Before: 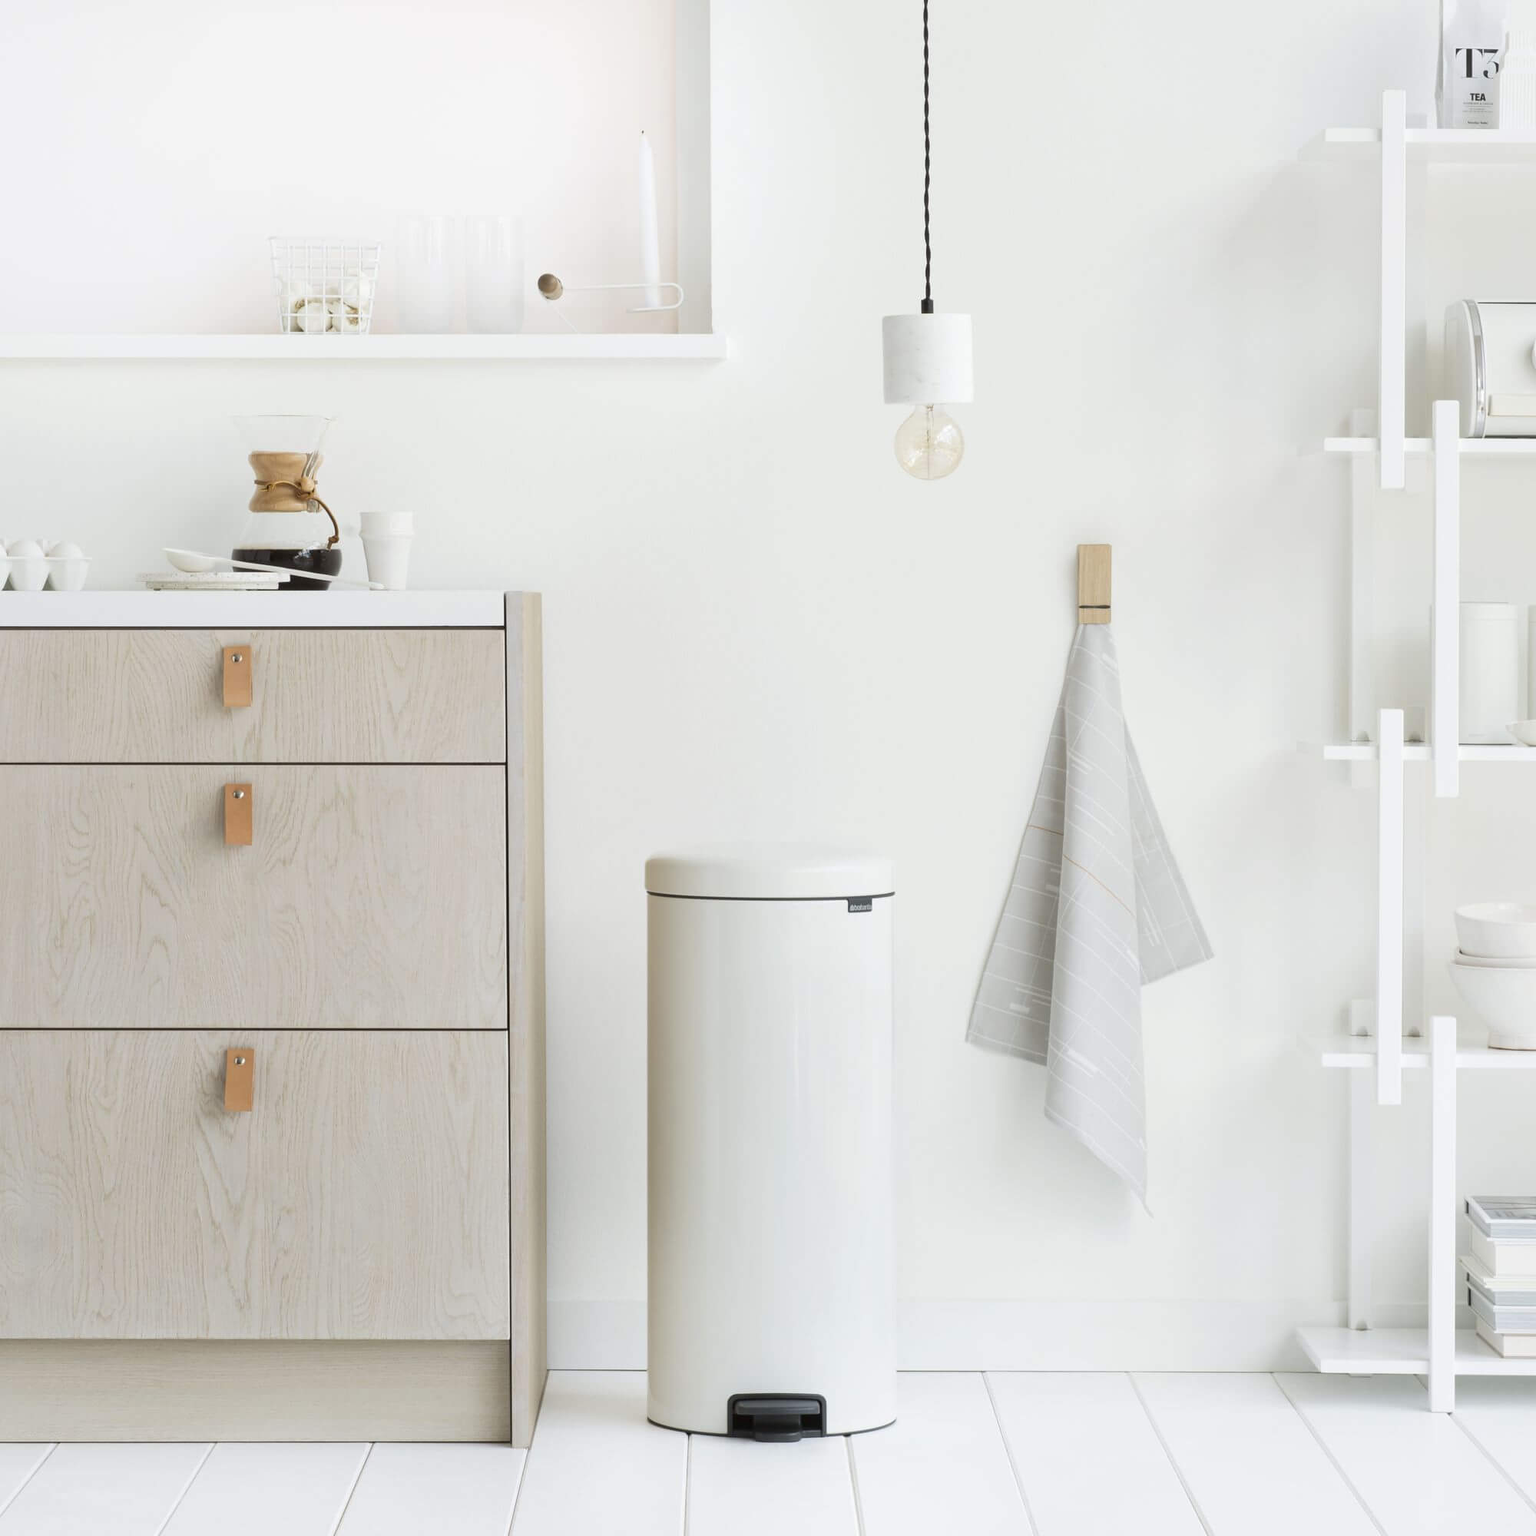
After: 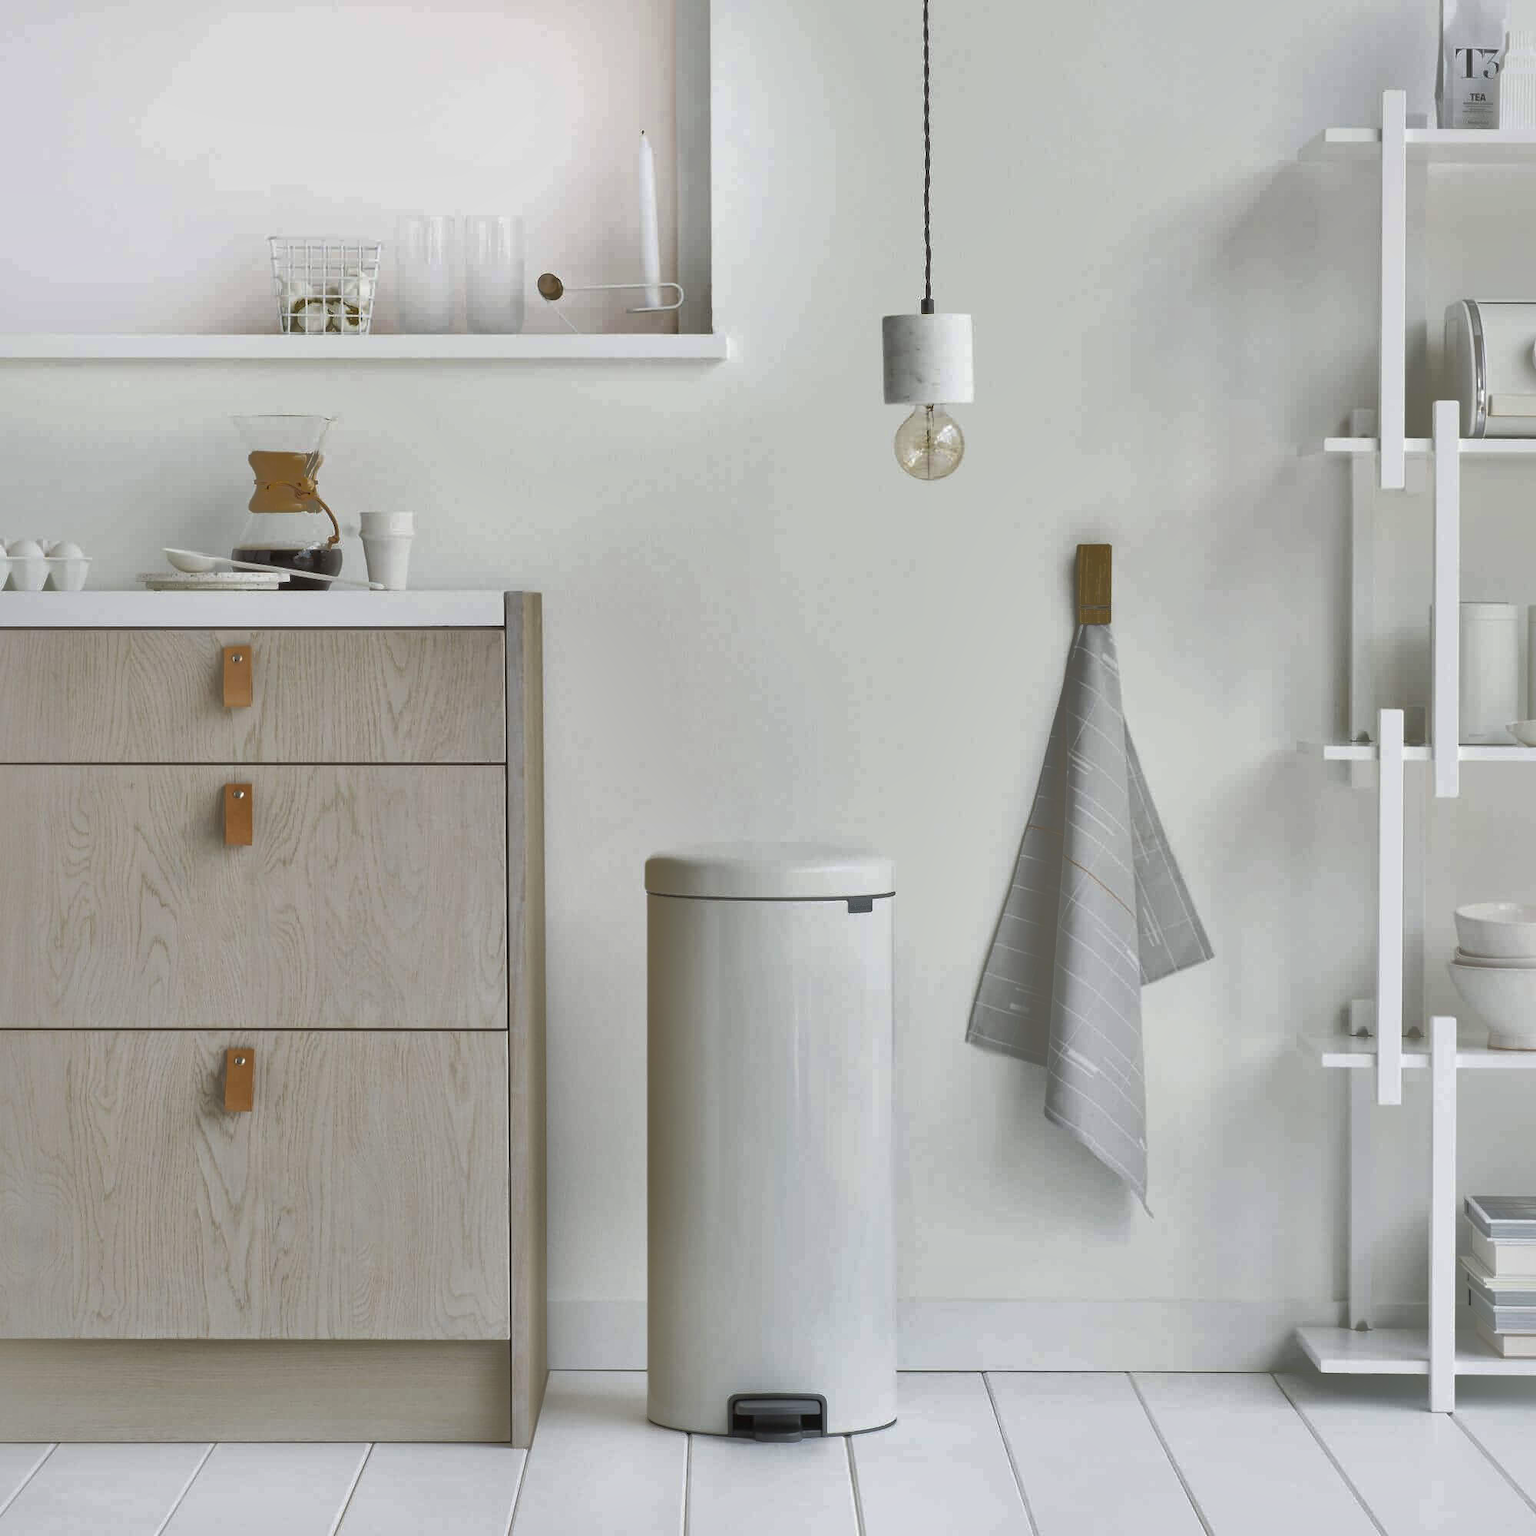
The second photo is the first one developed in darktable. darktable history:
shadows and highlights: shadows 24.83, highlights -70.67
